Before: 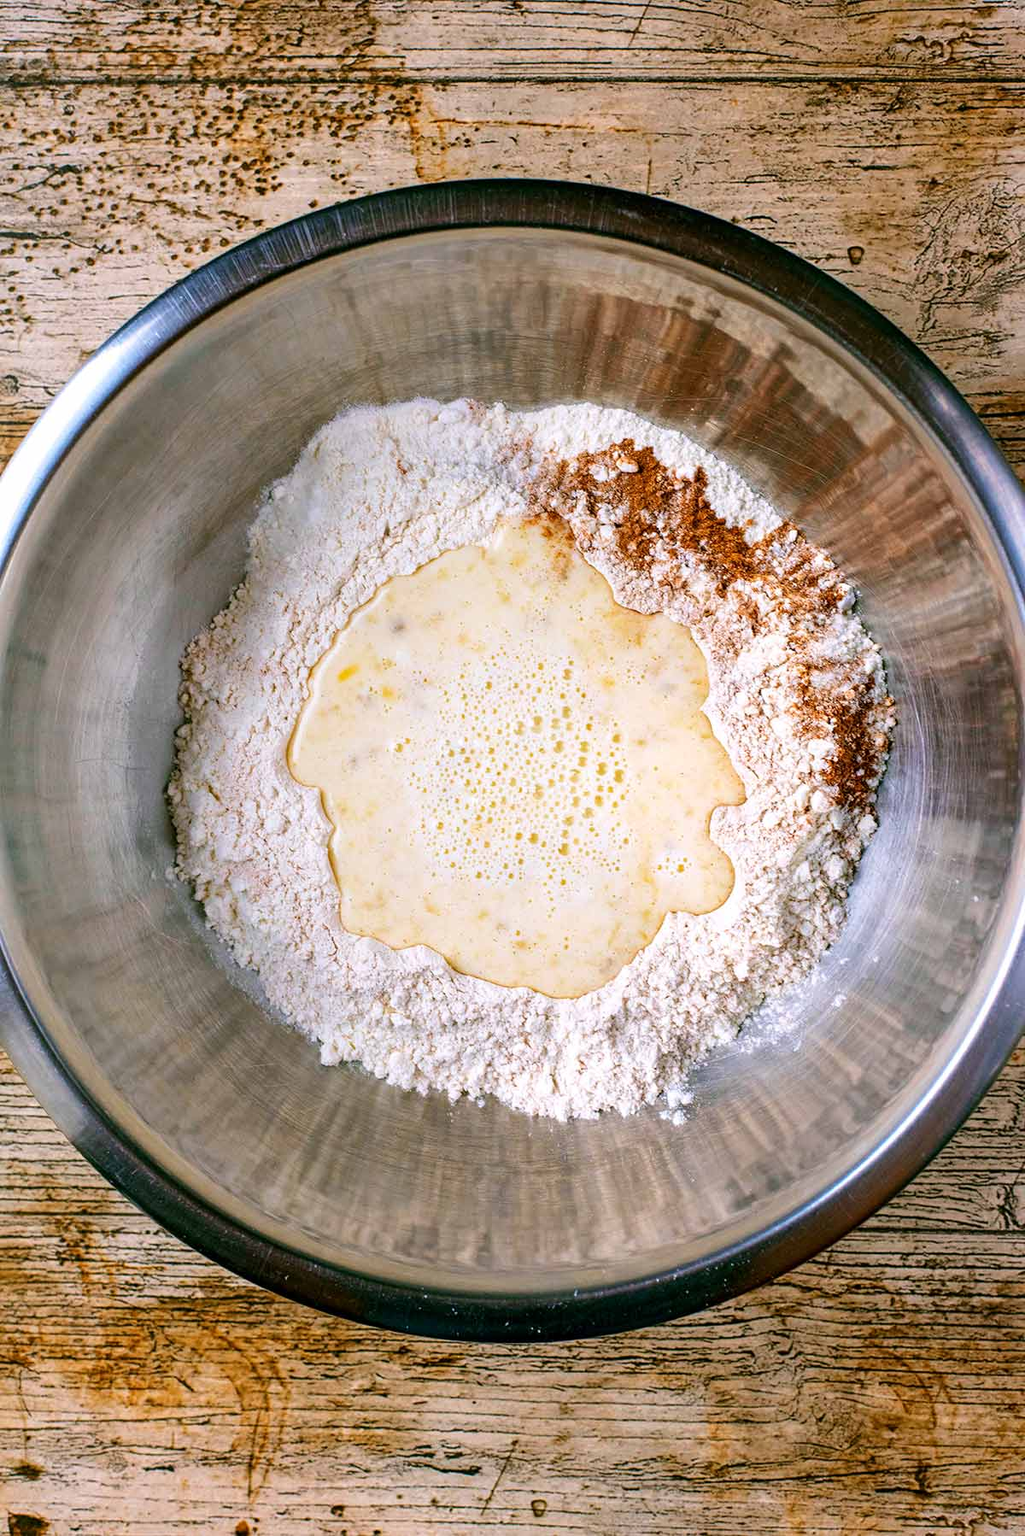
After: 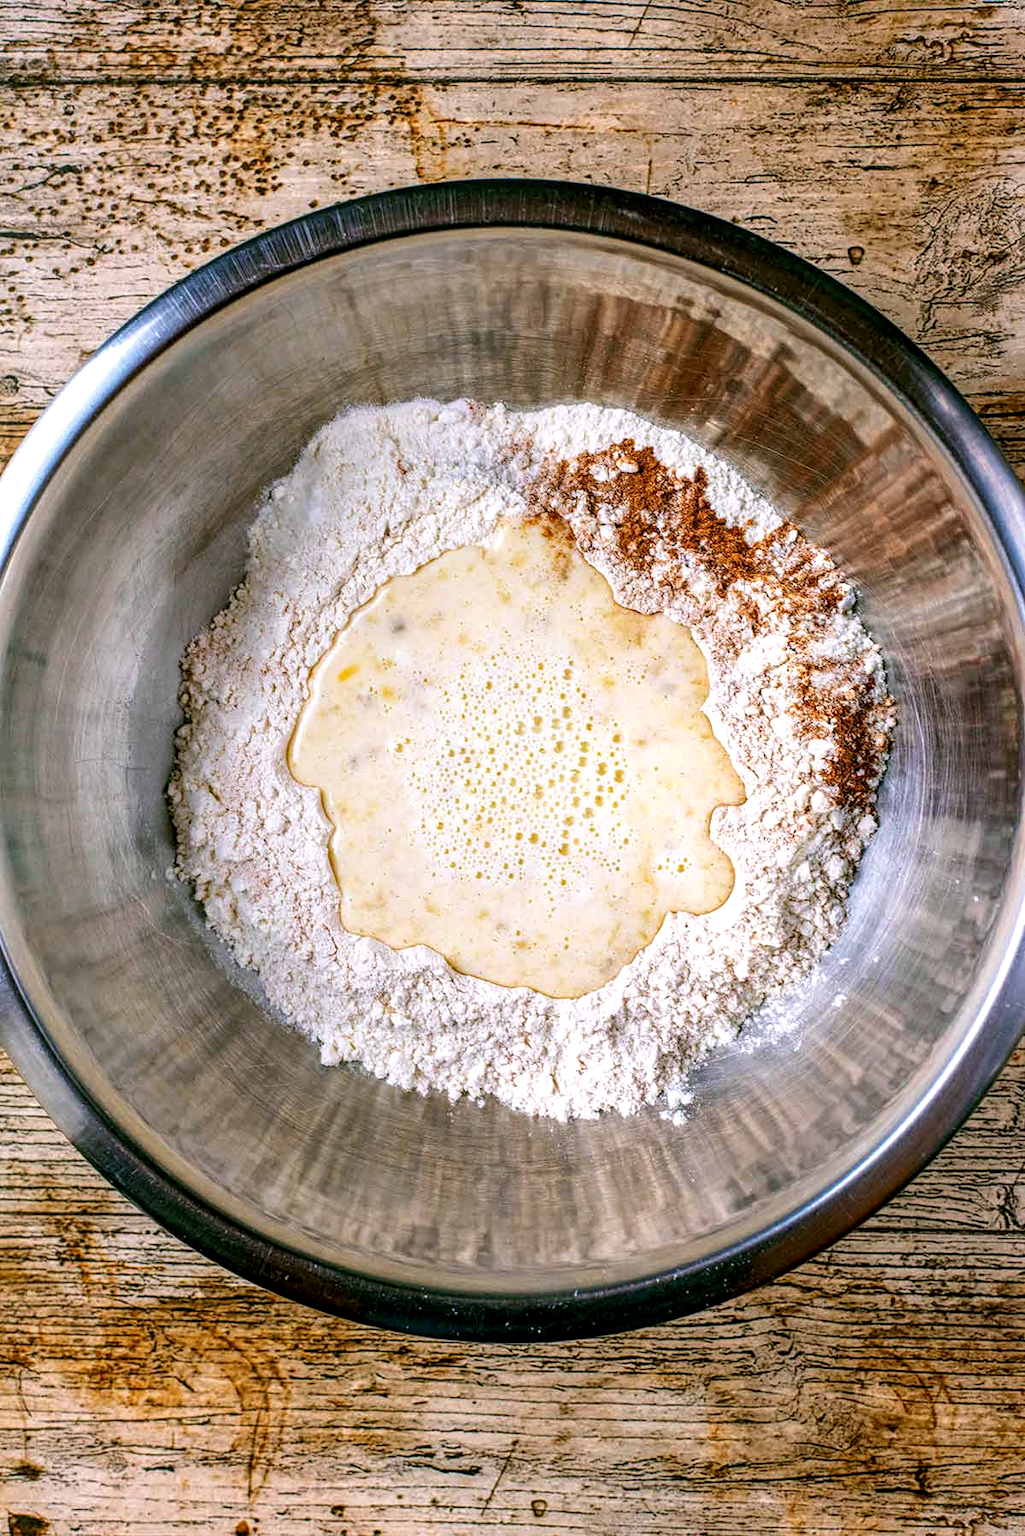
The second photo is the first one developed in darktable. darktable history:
exposure: compensate highlight preservation false
local contrast: highlights 61%, detail 143%, midtone range 0.428
